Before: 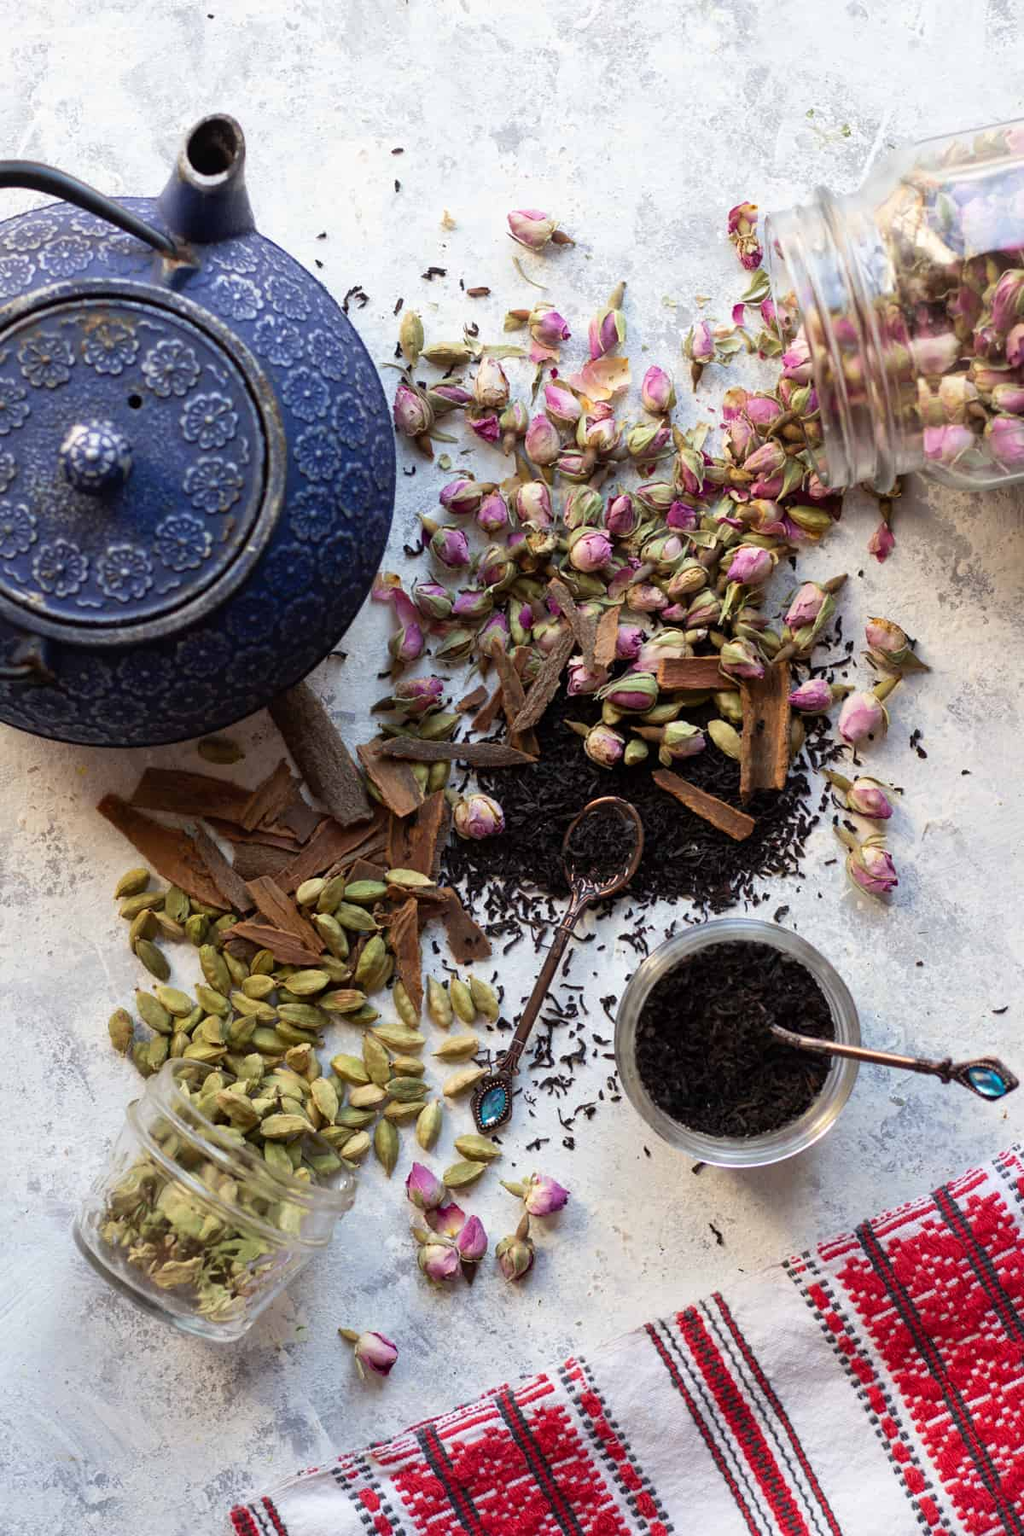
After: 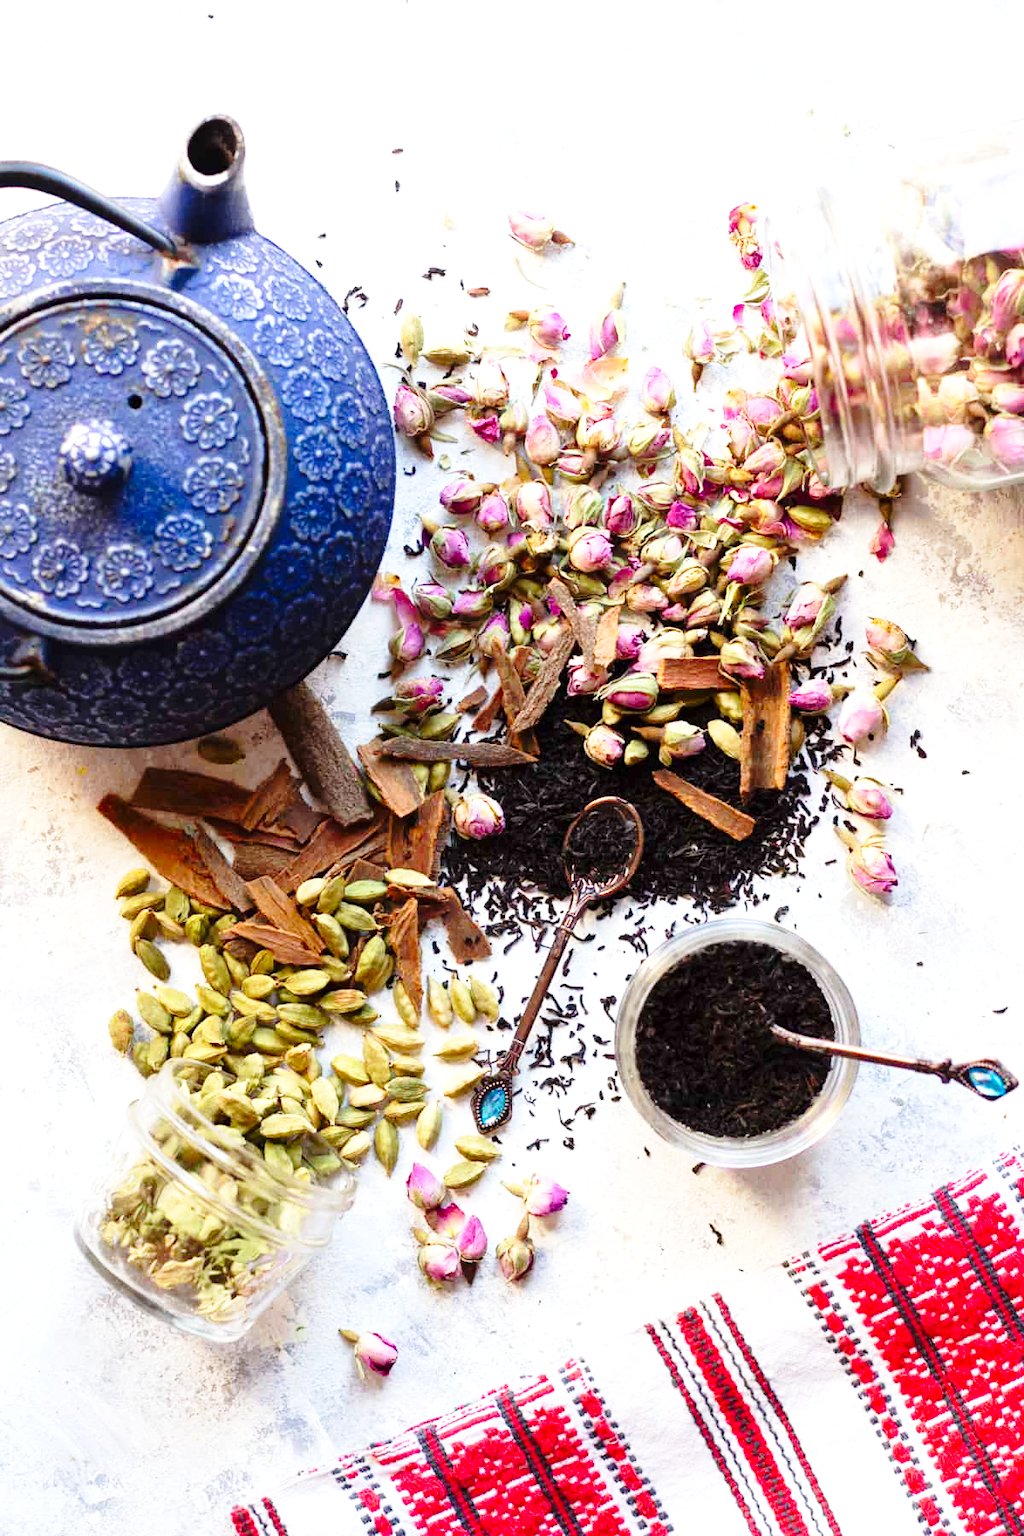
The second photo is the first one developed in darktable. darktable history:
contrast brightness saturation: contrast 0.039, saturation 0.165
exposure: exposure 0.605 EV, compensate exposure bias true, compensate highlight preservation false
base curve: curves: ch0 [(0, 0) (0.028, 0.03) (0.121, 0.232) (0.46, 0.748) (0.859, 0.968) (1, 1)], preserve colors none
